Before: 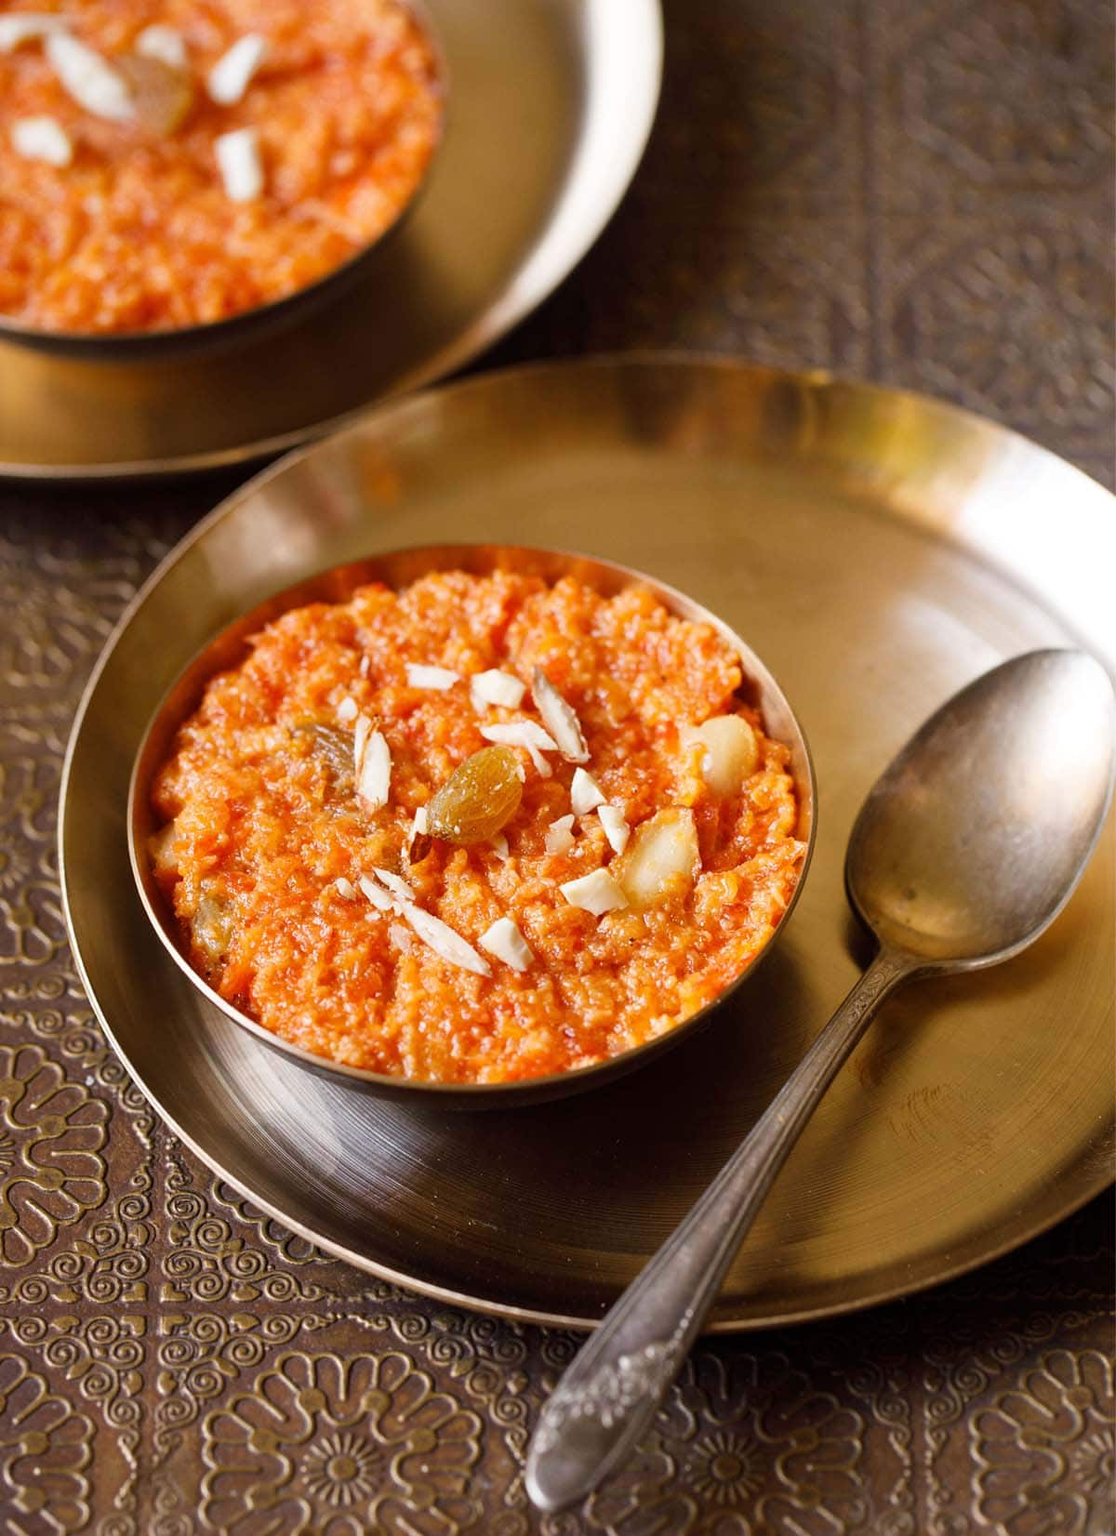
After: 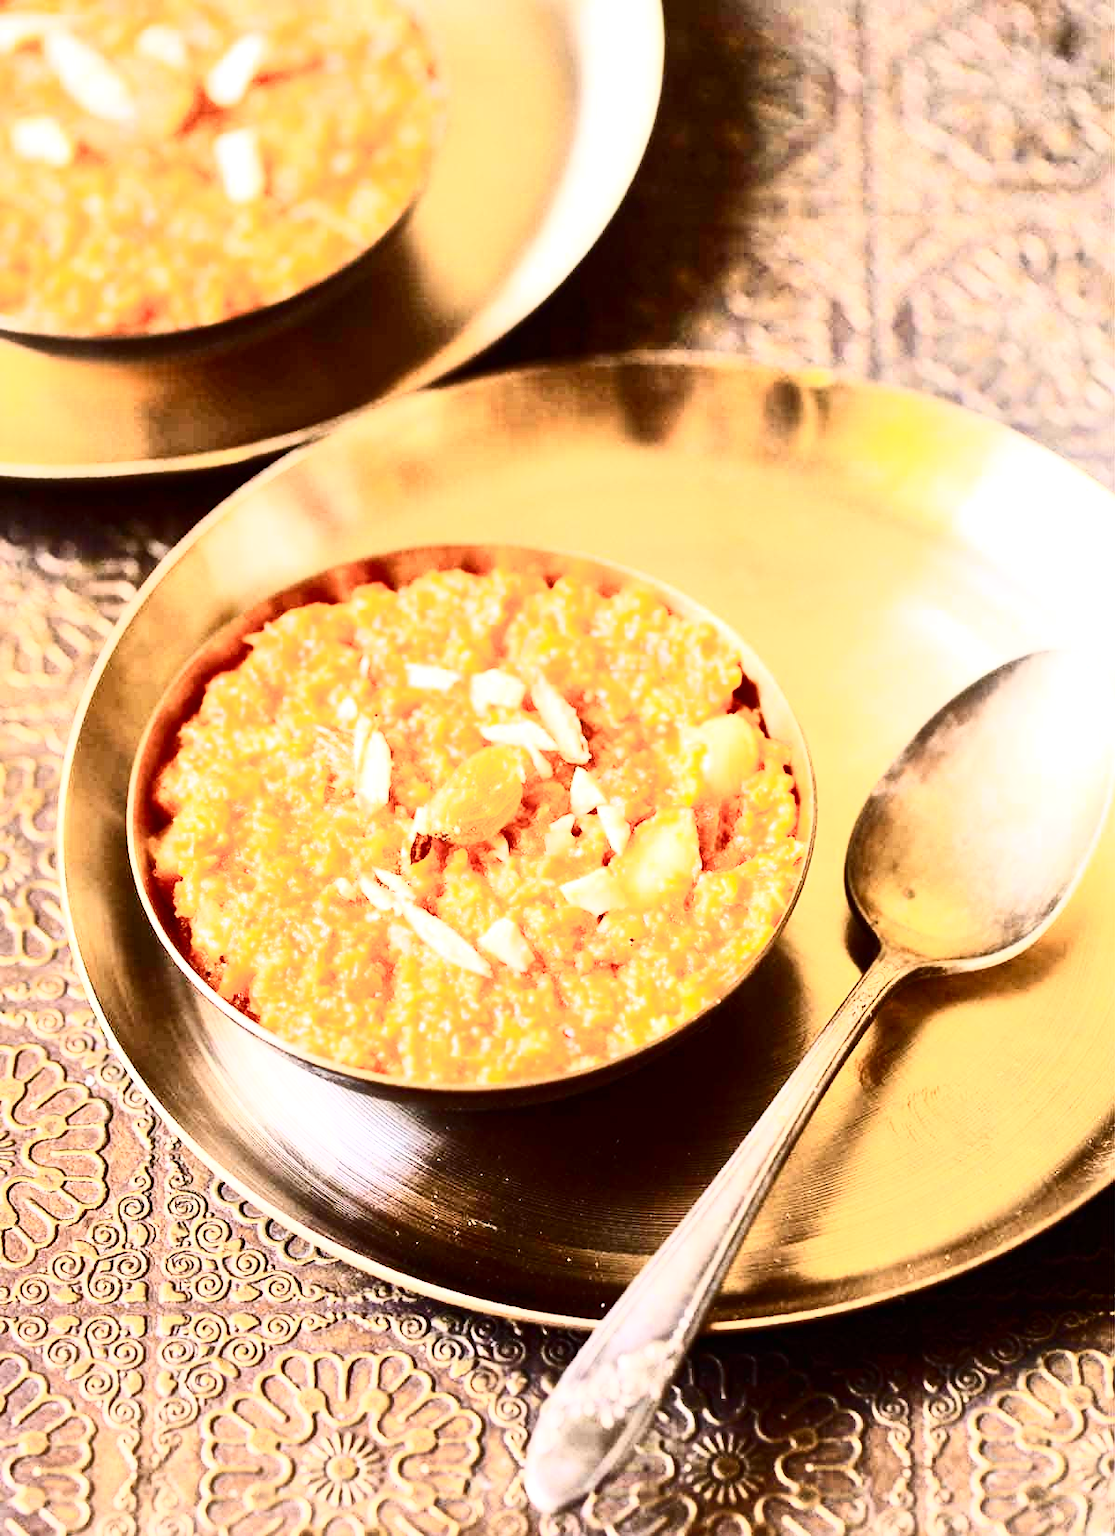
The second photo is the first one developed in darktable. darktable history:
exposure: black level correction 0, exposure 0.95 EV, compensate exposure bias true, compensate highlight preservation false
contrast brightness saturation: contrast 0.93, brightness 0.2
tone equalizer: -7 EV 0.15 EV, -6 EV 0.6 EV, -5 EV 1.15 EV, -4 EV 1.33 EV, -3 EV 1.15 EV, -2 EV 0.6 EV, -1 EV 0.15 EV, mask exposure compensation -0.5 EV
